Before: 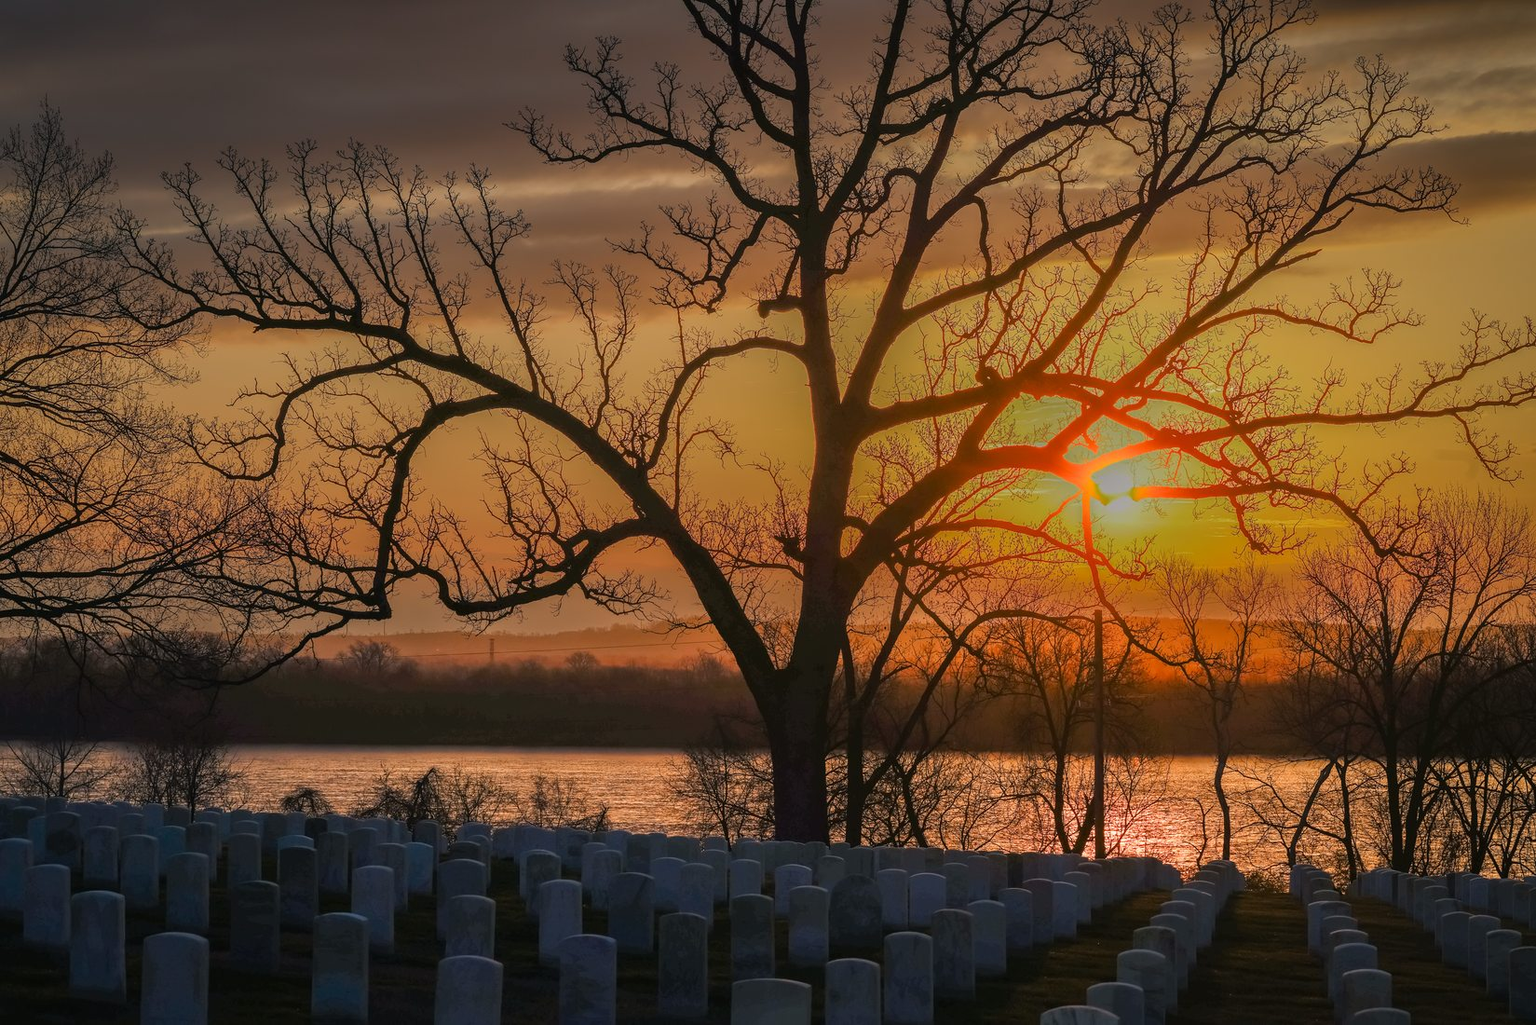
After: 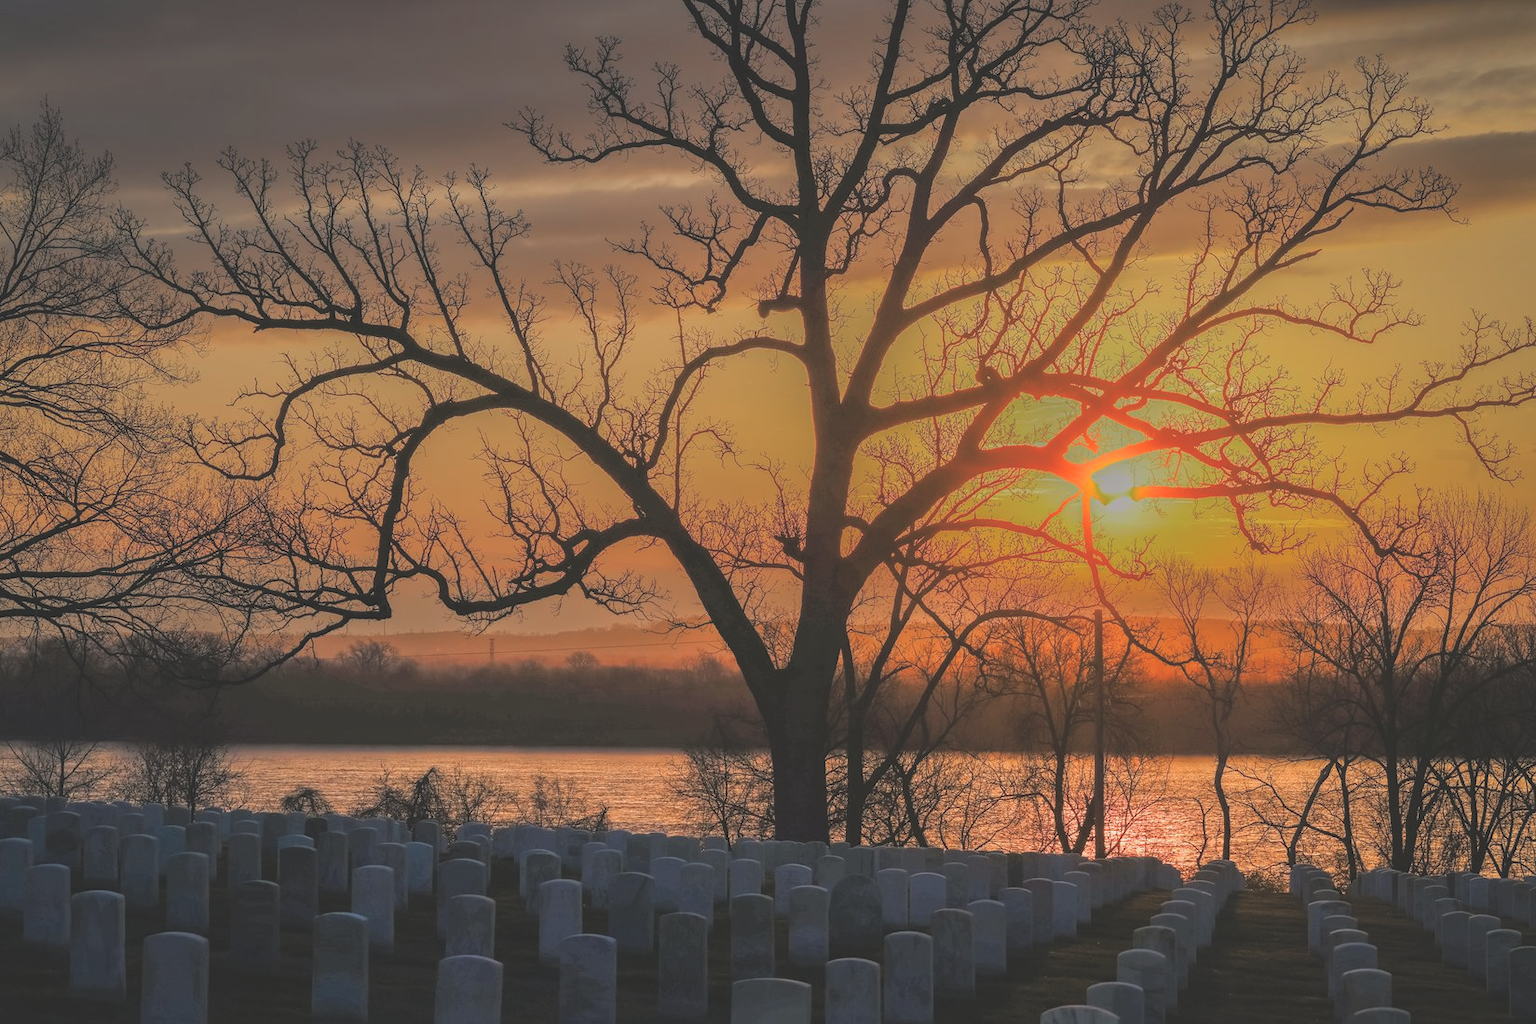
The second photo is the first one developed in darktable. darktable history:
exposure: black level correction -0.021, exposure -0.032 EV, compensate highlight preservation false
tone curve: curves: ch0 [(0.047, 0) (0.292, 0.352) (0.657, 0.678) (1, 0.958)], color space Lab, independent channels, preserve colors none
